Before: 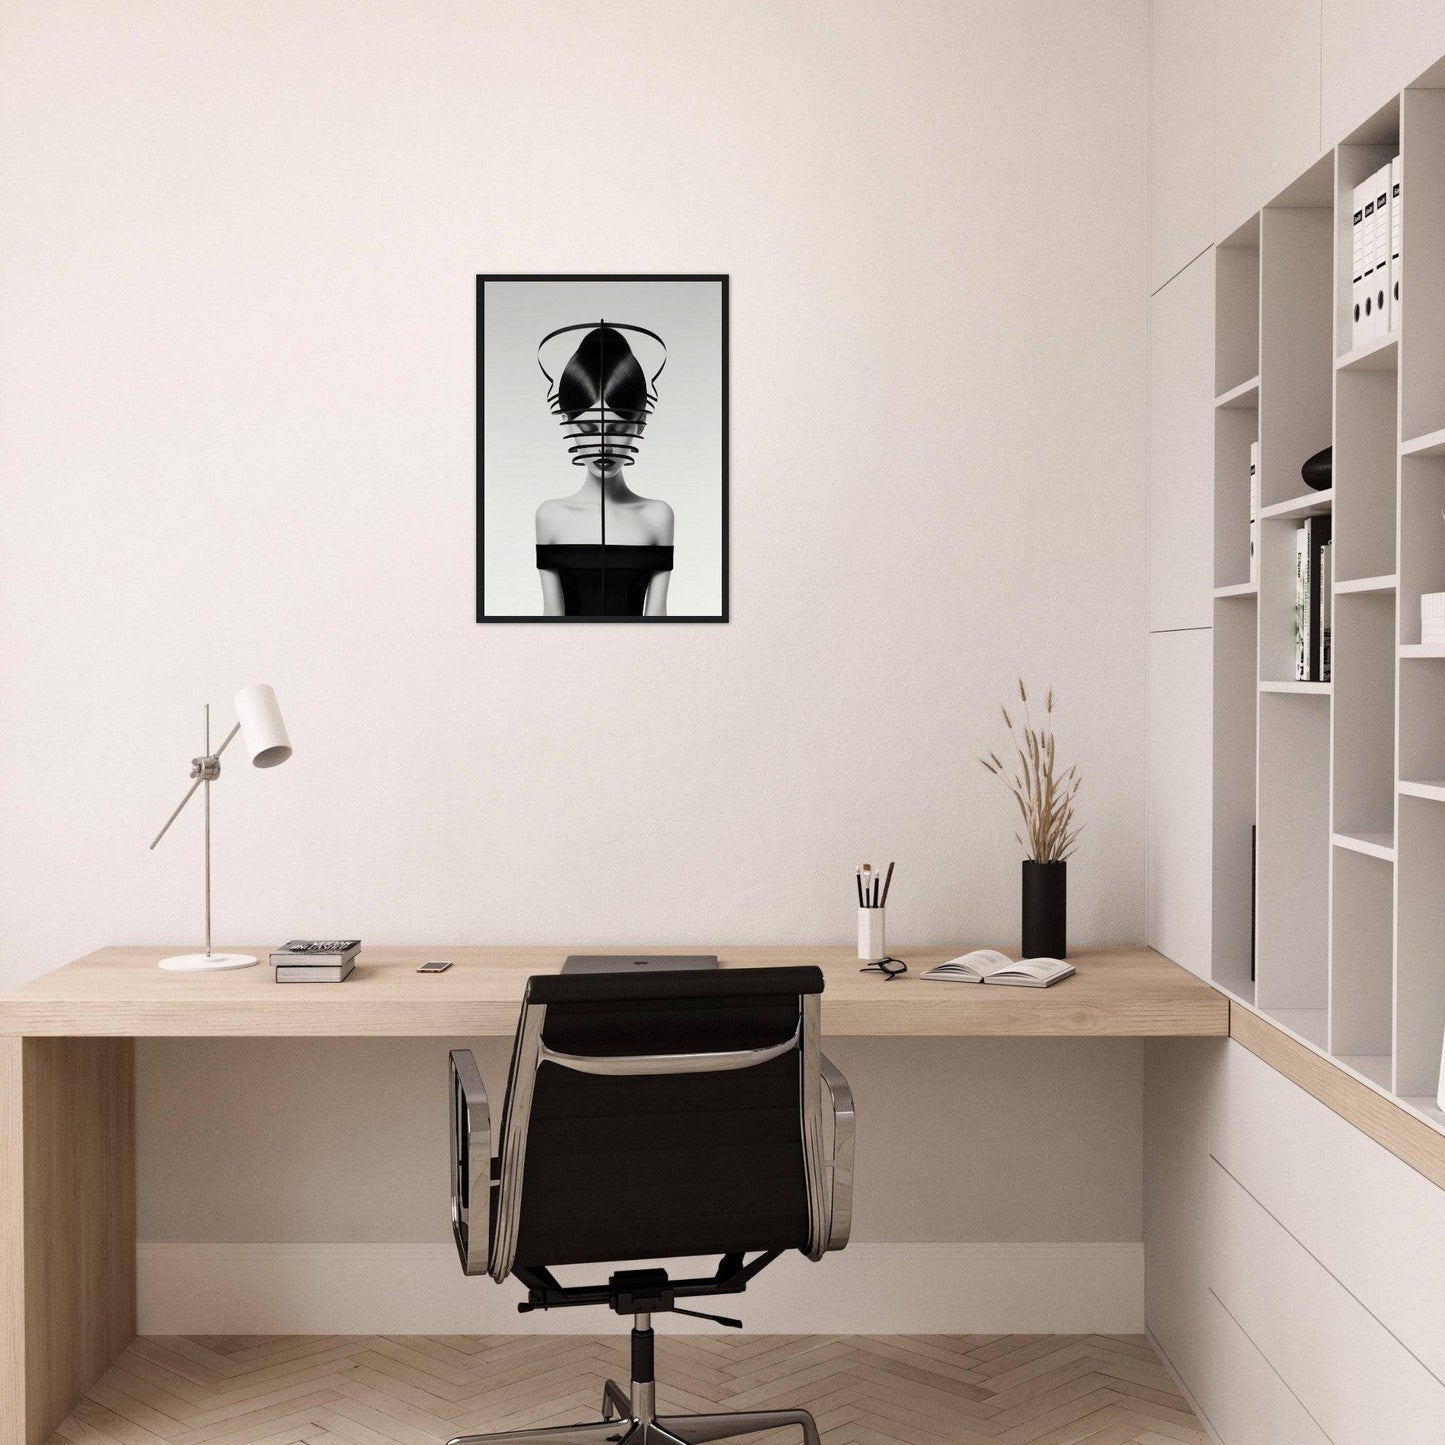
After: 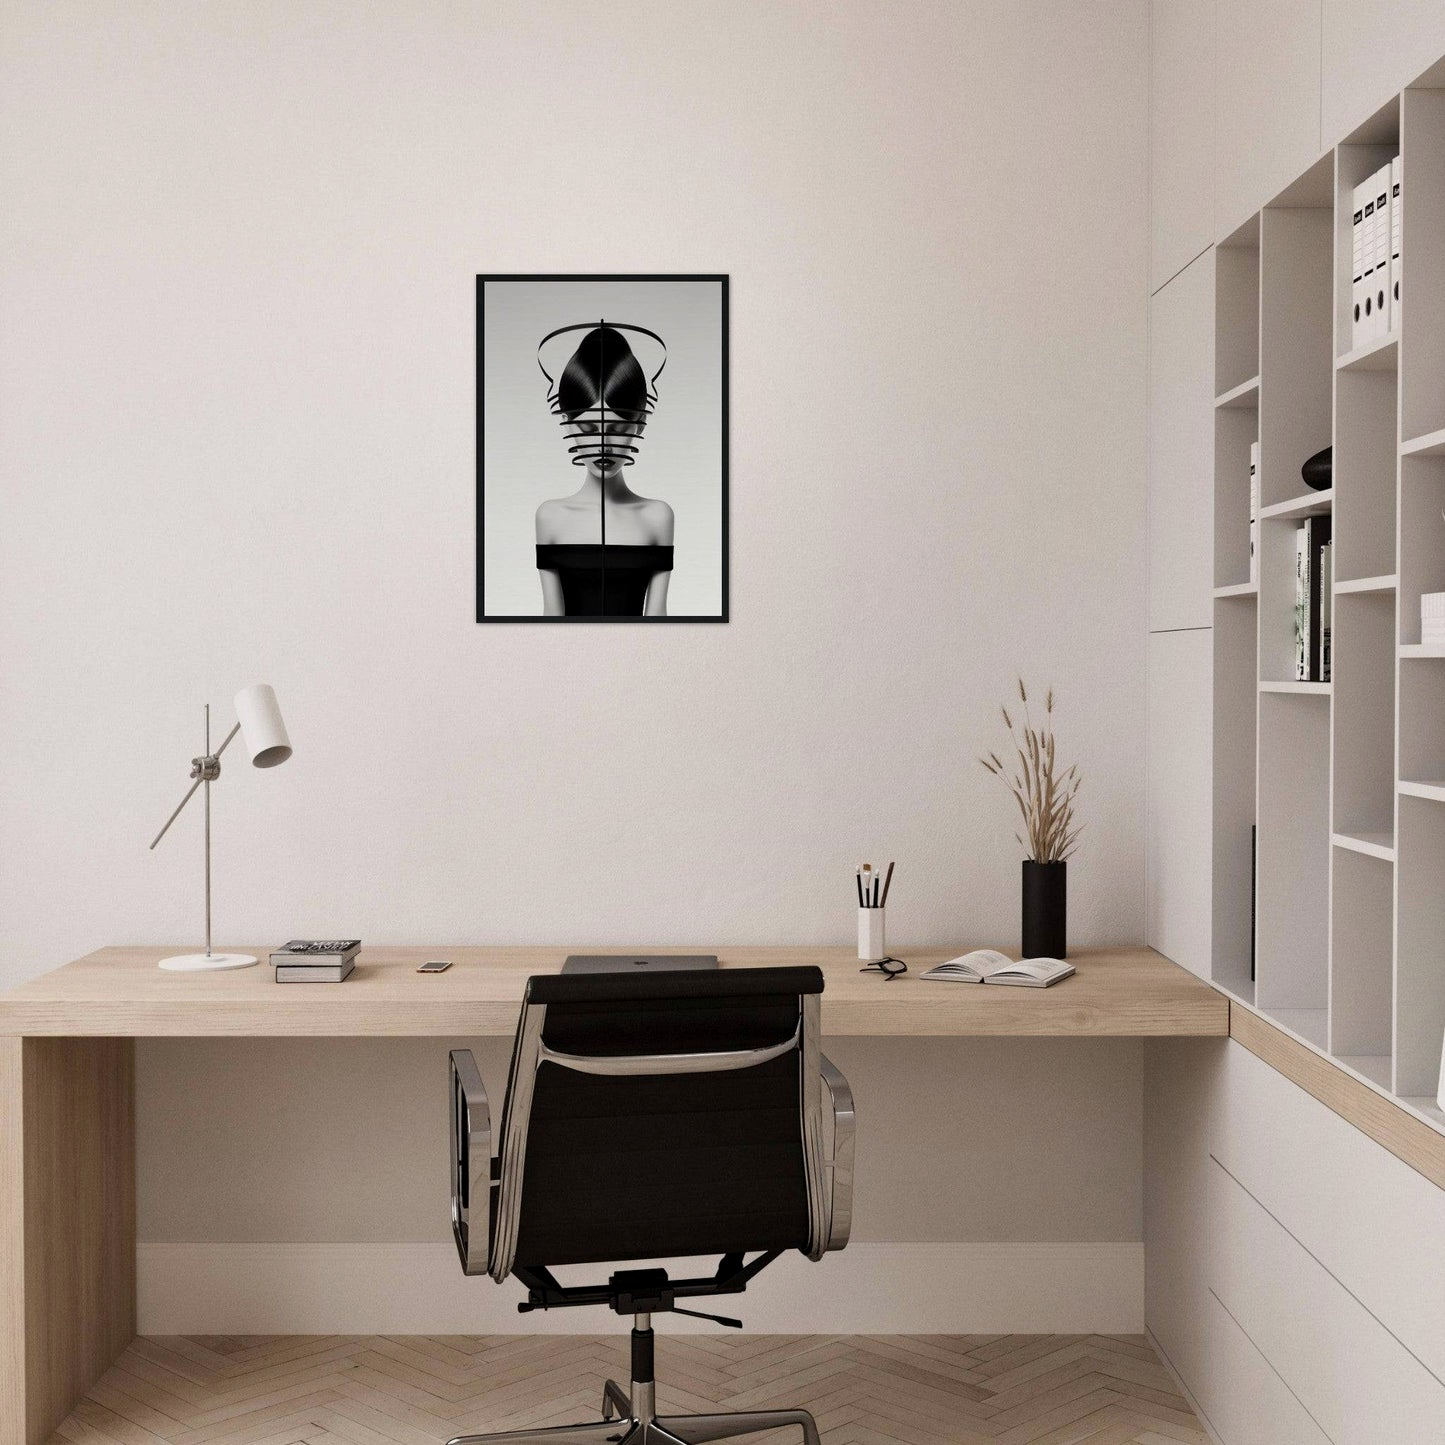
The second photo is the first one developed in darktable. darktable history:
shadows and highlights: radius 125.46, shadows 30.51, highlights -30.51, low approximation 0.01, soften with gaussian
exposure: black level correction 0.001, exposure -0.2 EV, compensate highlight preservation false
